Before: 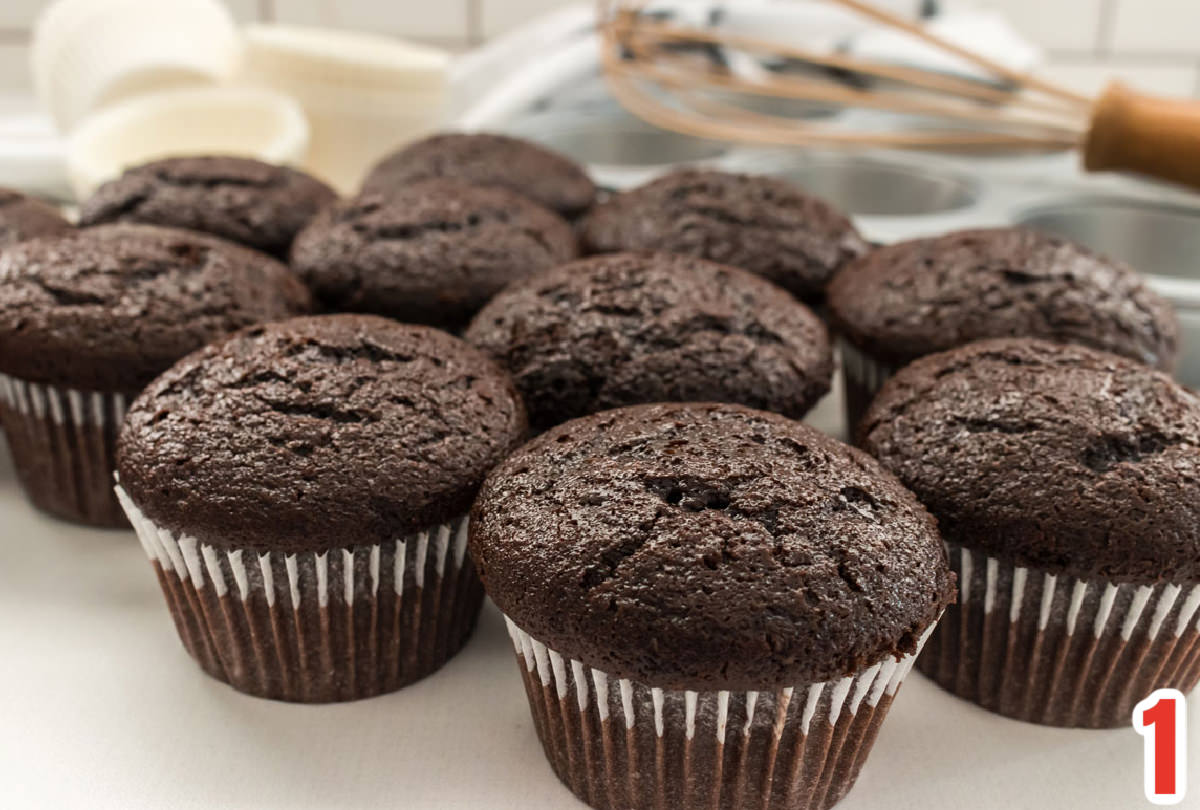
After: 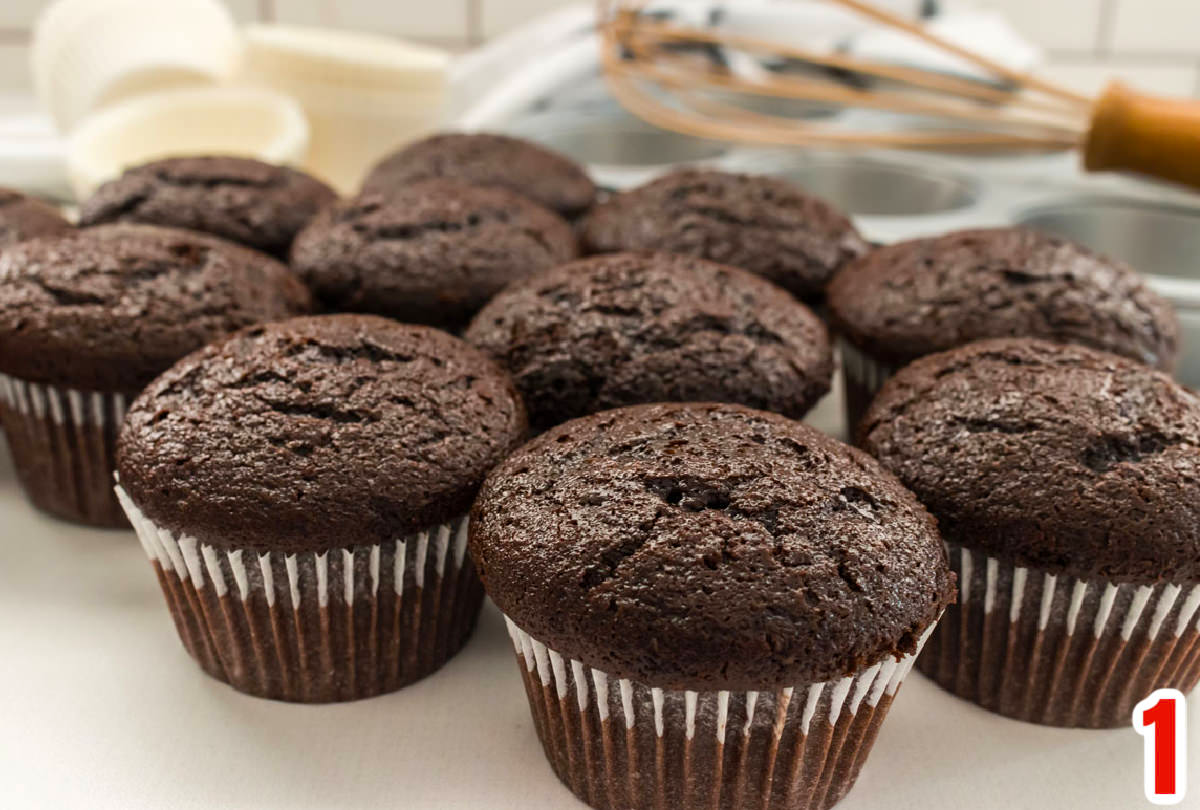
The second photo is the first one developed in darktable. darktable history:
color balance rgb: perceptual saturation grading › global saturation 25.64%
